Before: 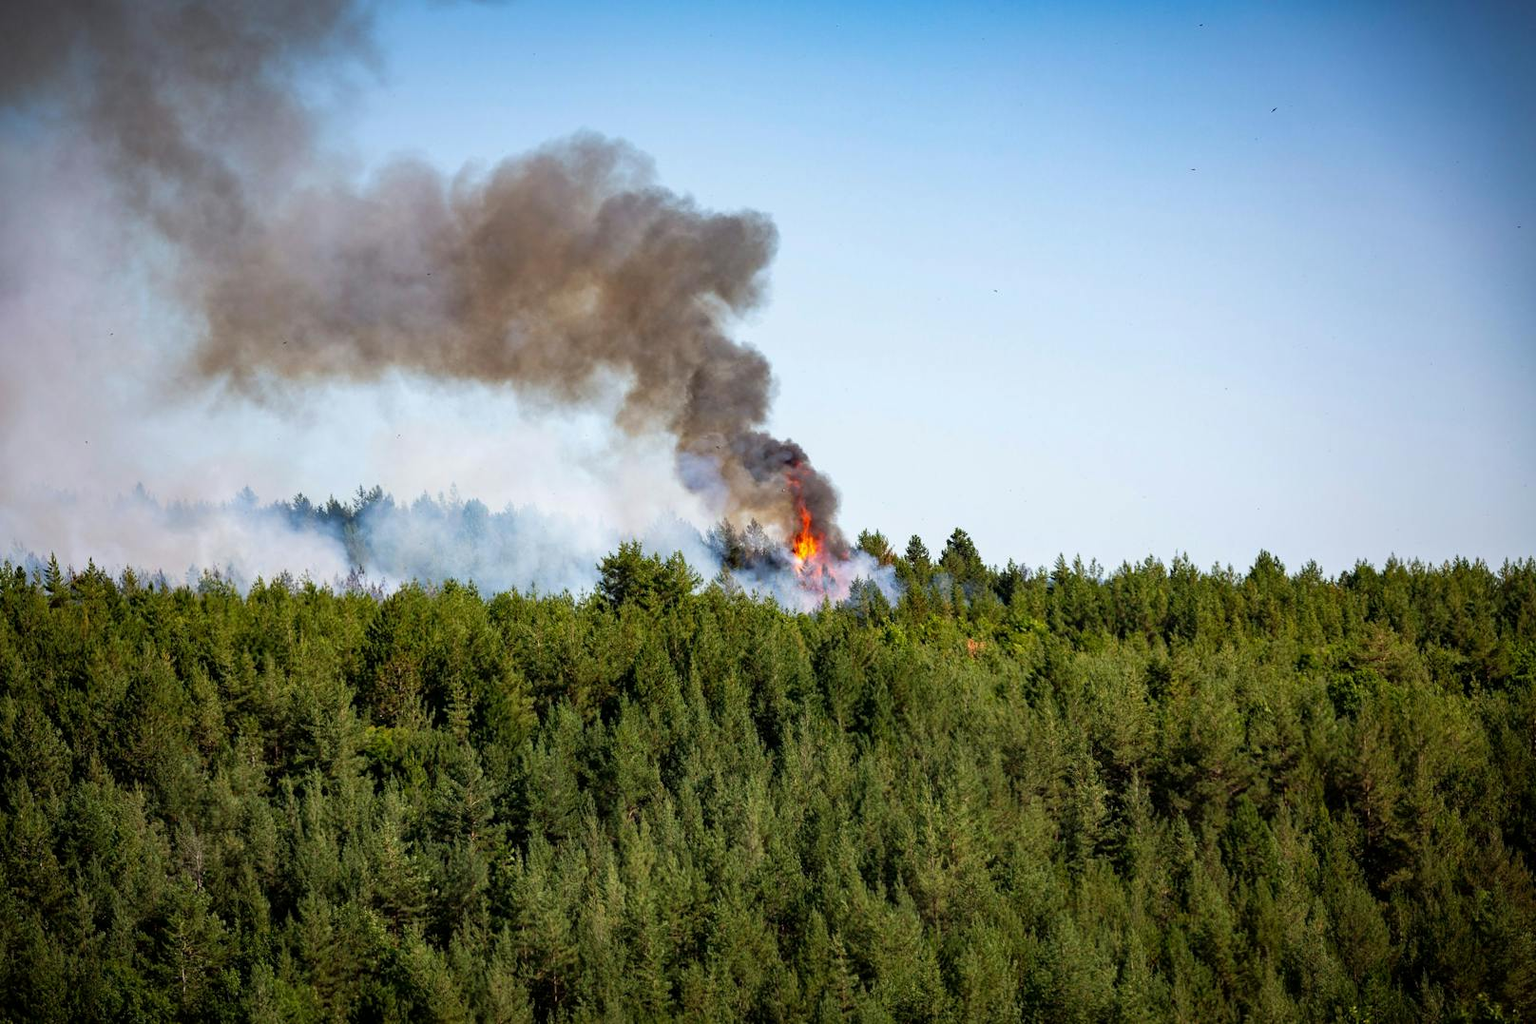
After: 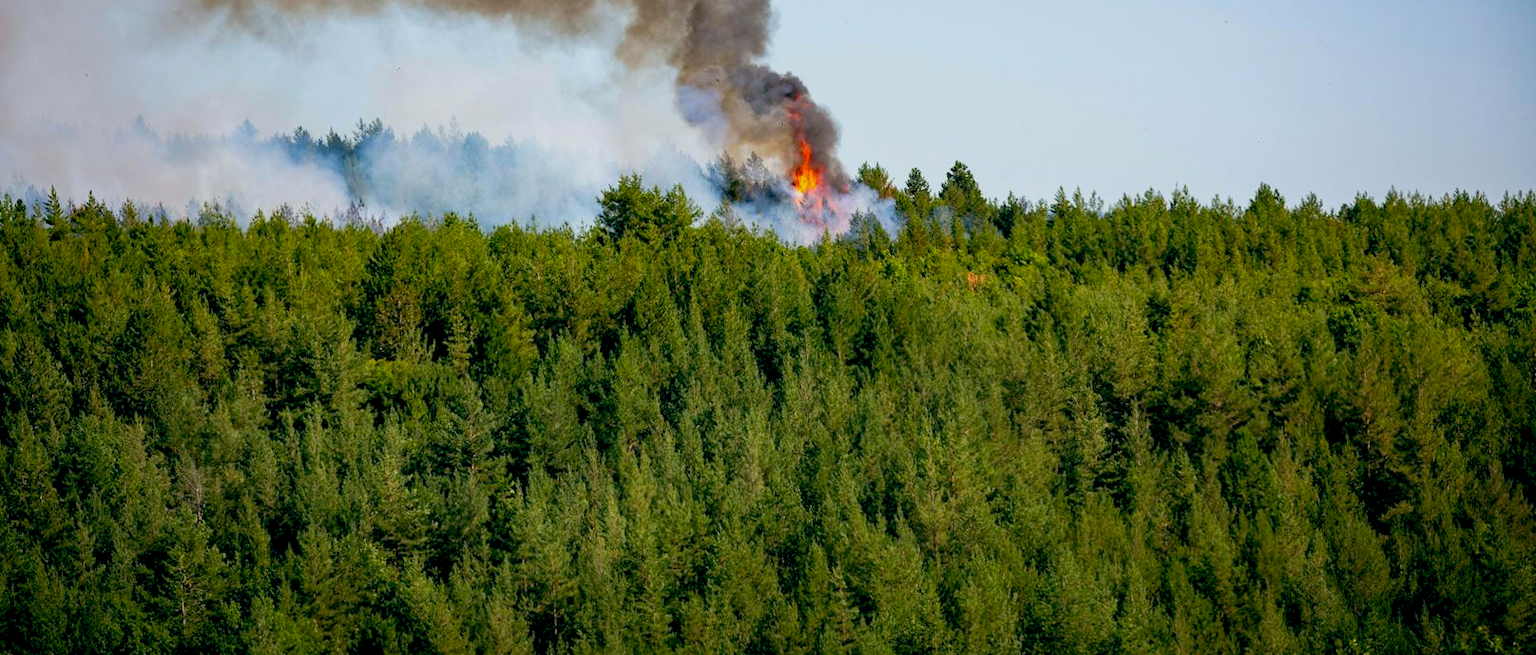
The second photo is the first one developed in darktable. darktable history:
crop and rotate: top 35.899%
color balance rgb: shadows lift › chroma 1.033%, shadows lift › hue 30.02°, global offset › luminance -0.327%, global offset › chroma 0.118%, global offset › hue 162.73°, linear chroma grading › global chroma 15.03%, perceptual saturation grading › global saturation 0.282%, global vibrance -8.724%, contrast -13.216%, saturation formula JzAzBz (2021)
